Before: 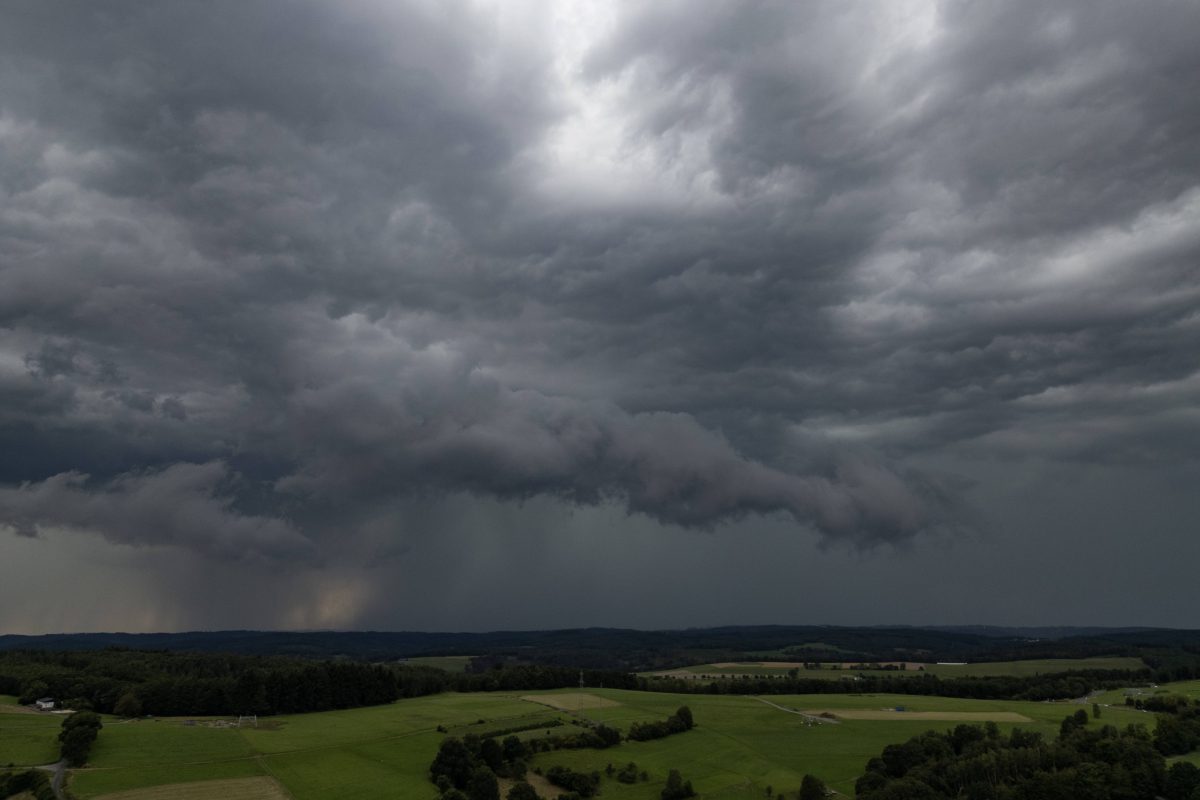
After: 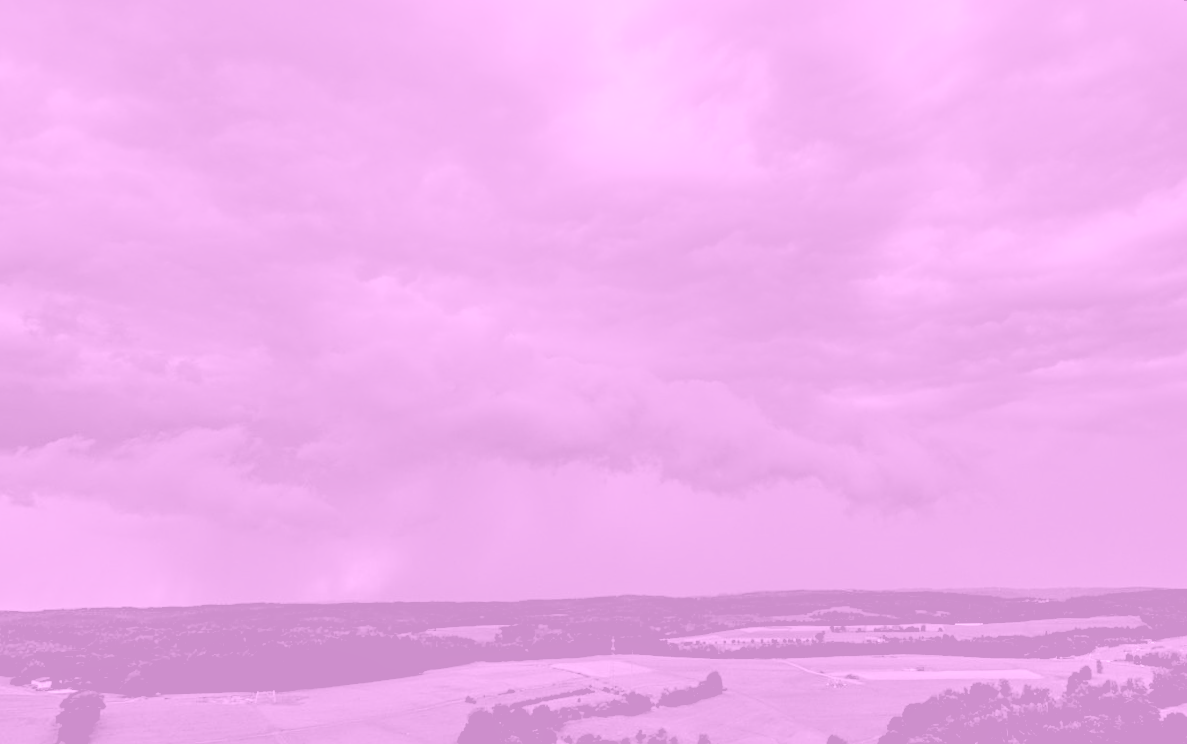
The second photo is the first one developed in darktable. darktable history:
rotate and perspective: rotation 0.679°, lens shift (horizontal) 0.136, crop left 0.009, crop right 0.991, crop top 0.078, crop bottom 0.95
shadows and highlights: soften with gaussian
colorize: hue 331.2°, saturation 75%, source mix 30.28%, lightness 70.52%, version 1
color balance rgb: shadows lift › chroma 1%, shadows lift › hue 113°, highlights gain › chroma 0.2%, highlights gain › hue 333°, perceptual saturation grading › global saturation 20%, perceptual saturation grading › highlights -50%, perceptual saturation grading › shadows 25%, contrast -30%
local contrast: on, module defaults
exposure: black level correction 0.009, exposure -0.637 EV, compensate highlight preservation false
contrast equalizer: octaves 7, y [[0.509, 0.514, 0.523, 0.542, 0.578, 0.603], [0.5 ×6], [0.509, 0.514, 0.523, 0.542, 0.578, 0.603], [0.001, 0.002, 0.003, 0.005, 0.01, 0.013], [0.001, 0.002, 0.003, 0.005, 0.01, 0.013]]
color contrast: green-magenta contrast 0.96
